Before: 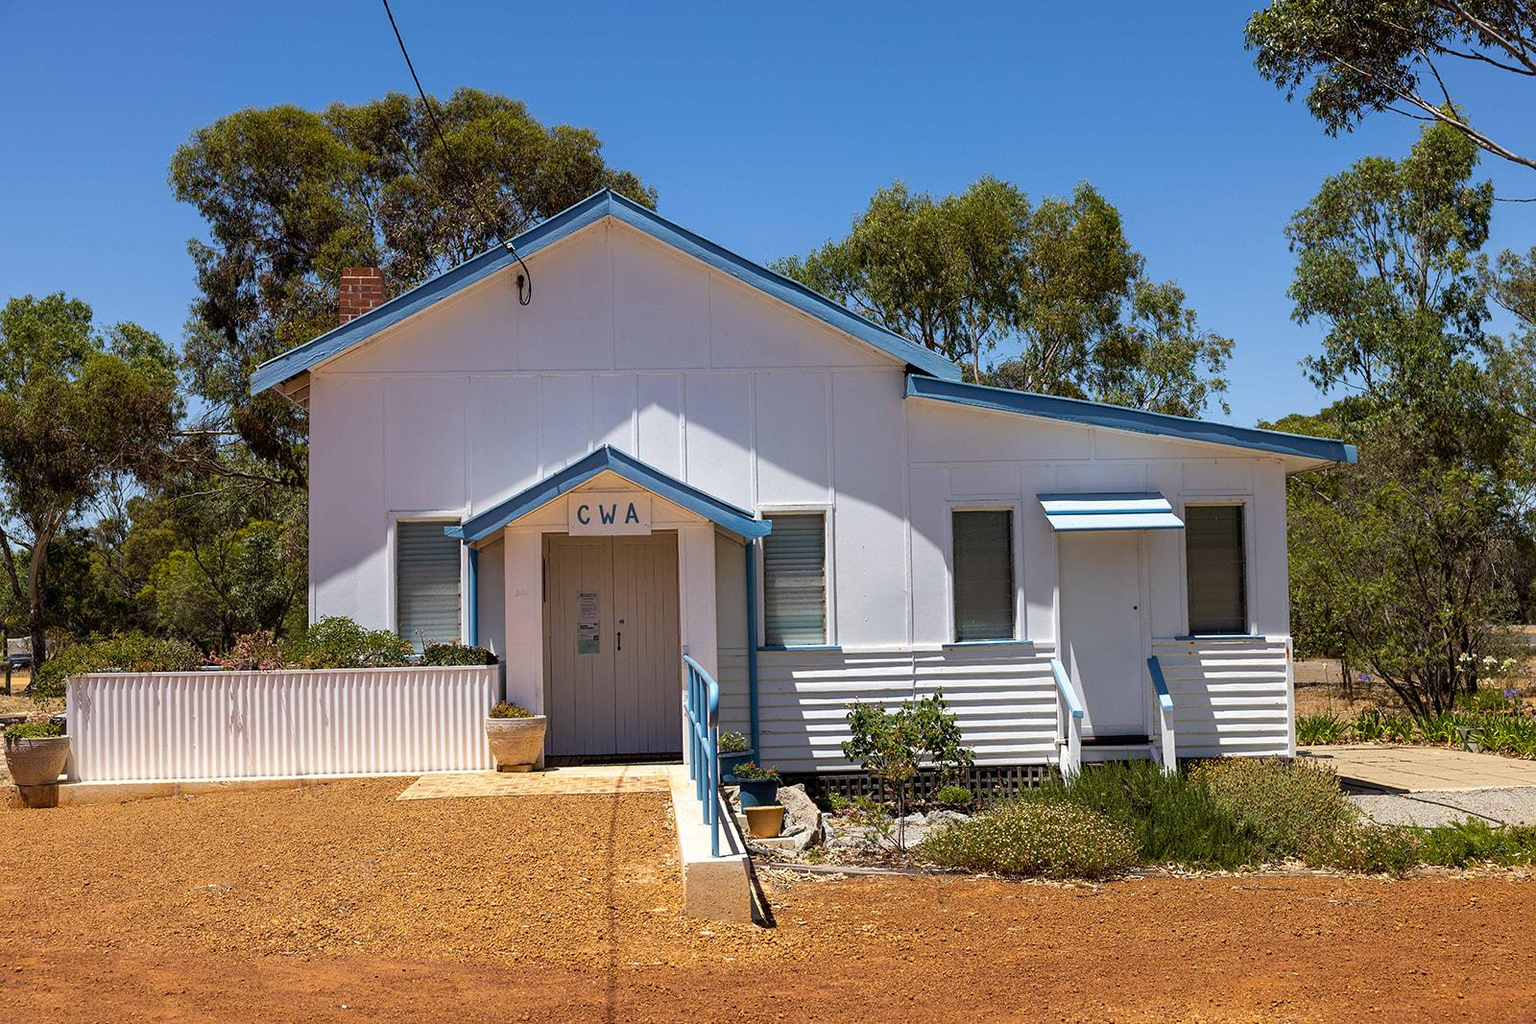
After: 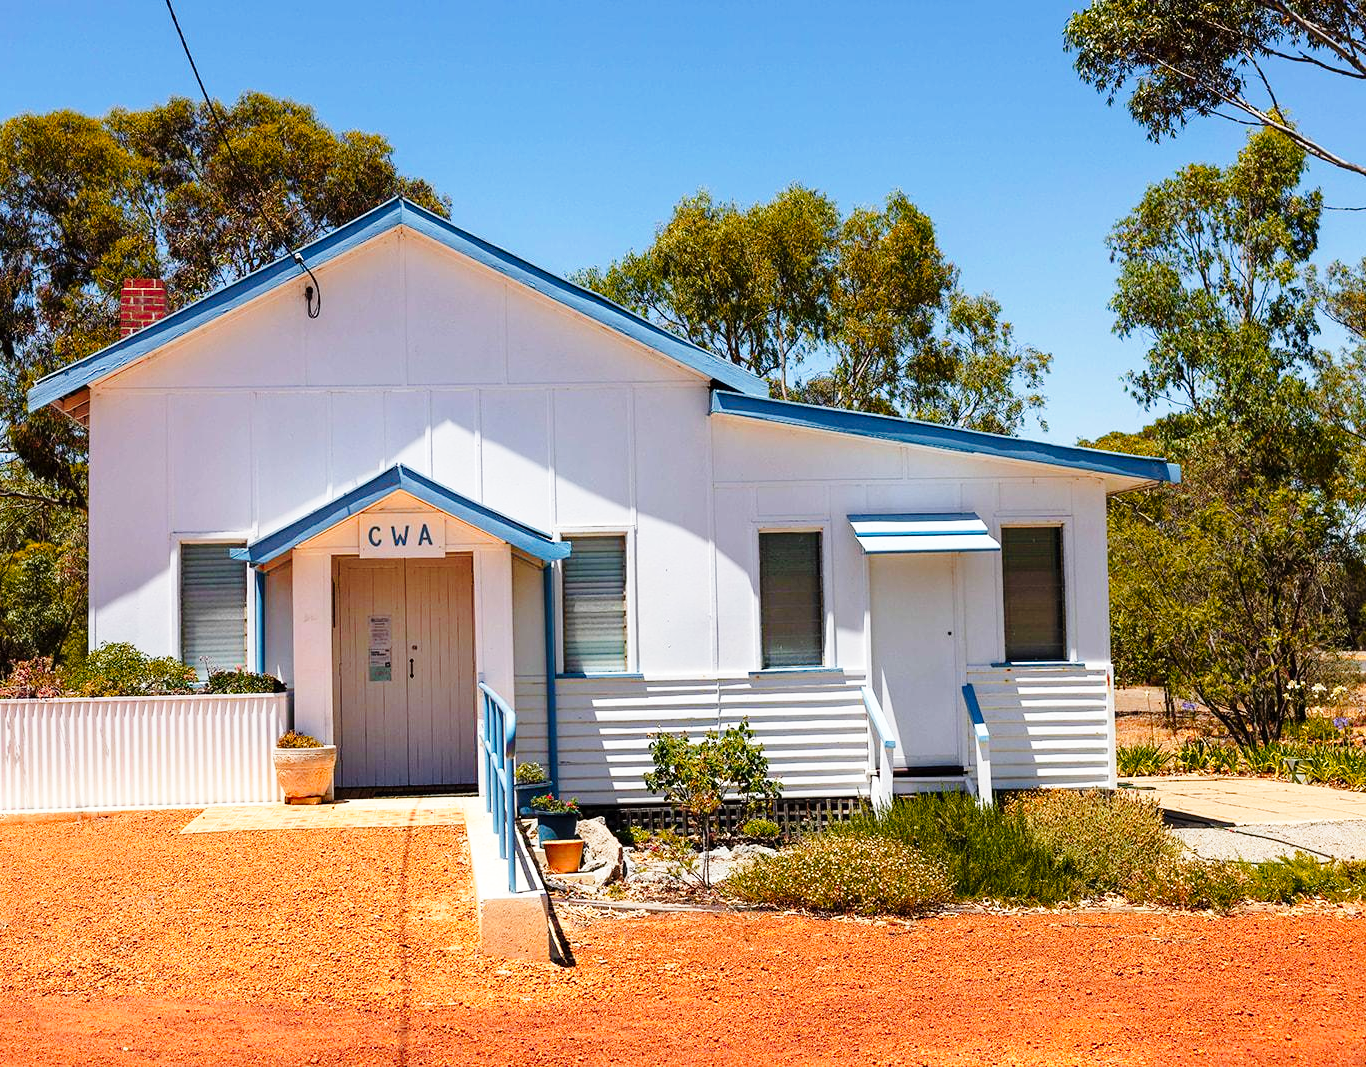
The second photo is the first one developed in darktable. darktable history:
color zones: curves: ch1 [(0.24, 0.629) (0.75, 0.5)]; ch2 [(0.255, 0.454) (0.745, 0.491)]
base curve: curves: ch0 [(0, 0) (0.028, 0.03) (0.121, 0.232) (0.46, 0.748) (0.859, 0.968) (1, 1)], preserve colors none
crop and rotate: left 14.586%
